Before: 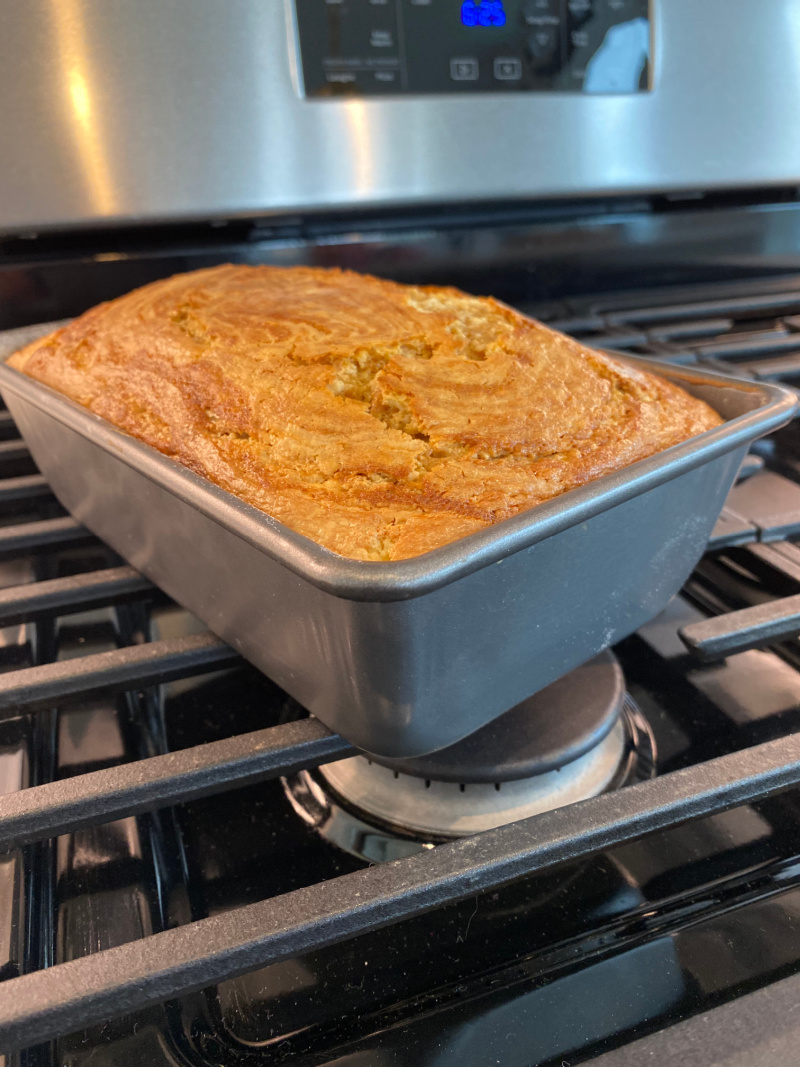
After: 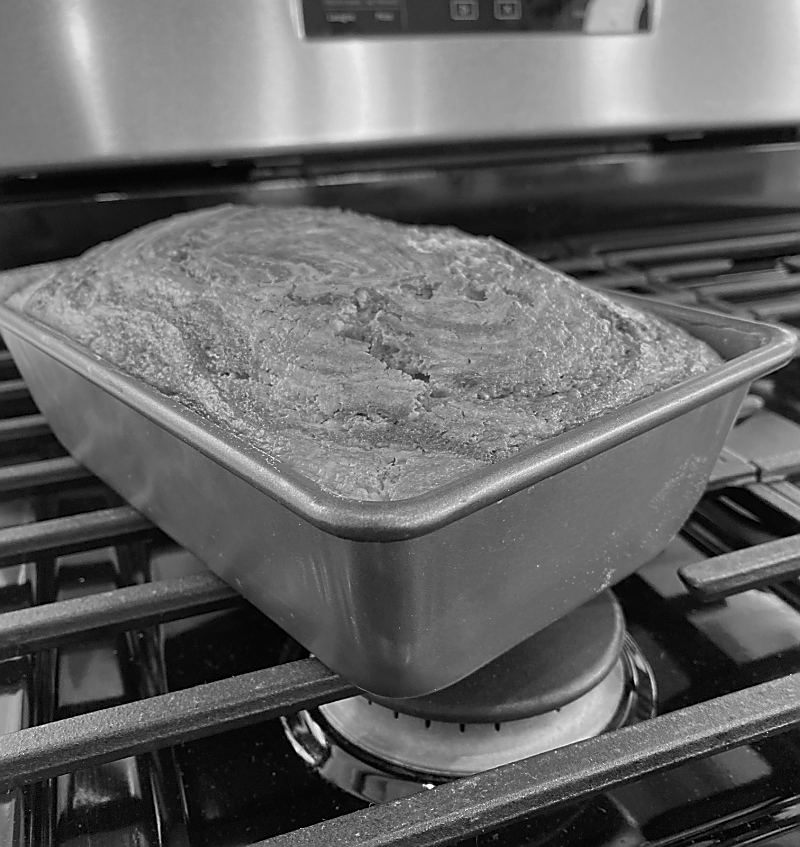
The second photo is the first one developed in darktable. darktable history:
sharpen: radius 1.4, amount 1.25, threshold 0.7
crop and rotate: top 5.667%, bottom 14.937%
color calibration: output gray [0.21, 0.42, 0.37, 0], gray › normalize channels true, illuminant same as pipeline (D50), adaptation XYZ, x 0.346, y 0.359, gamut compression 0
